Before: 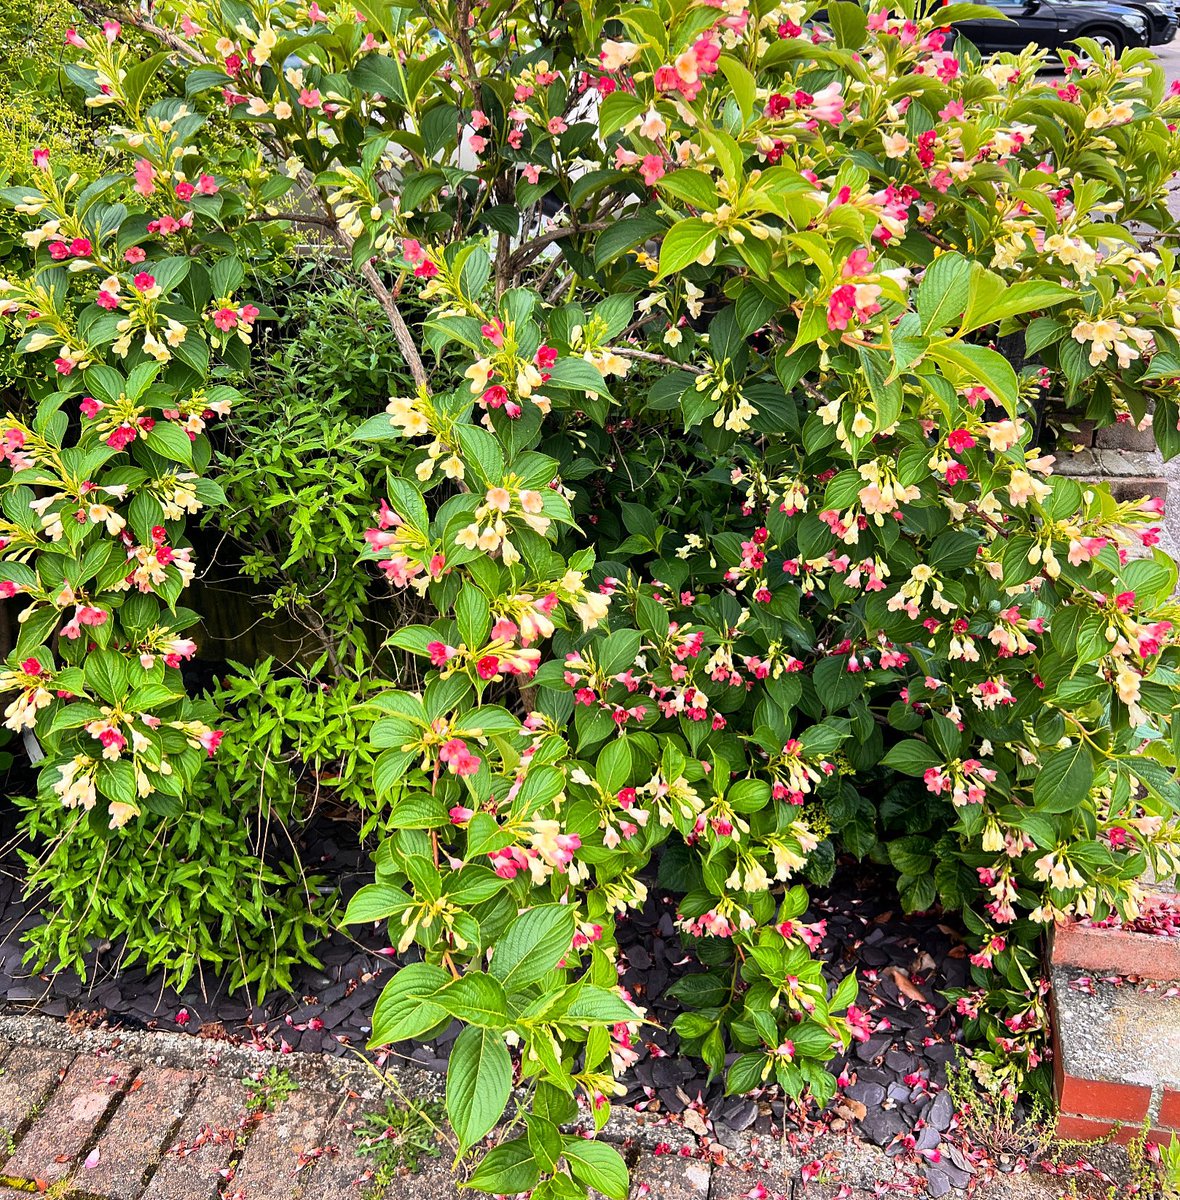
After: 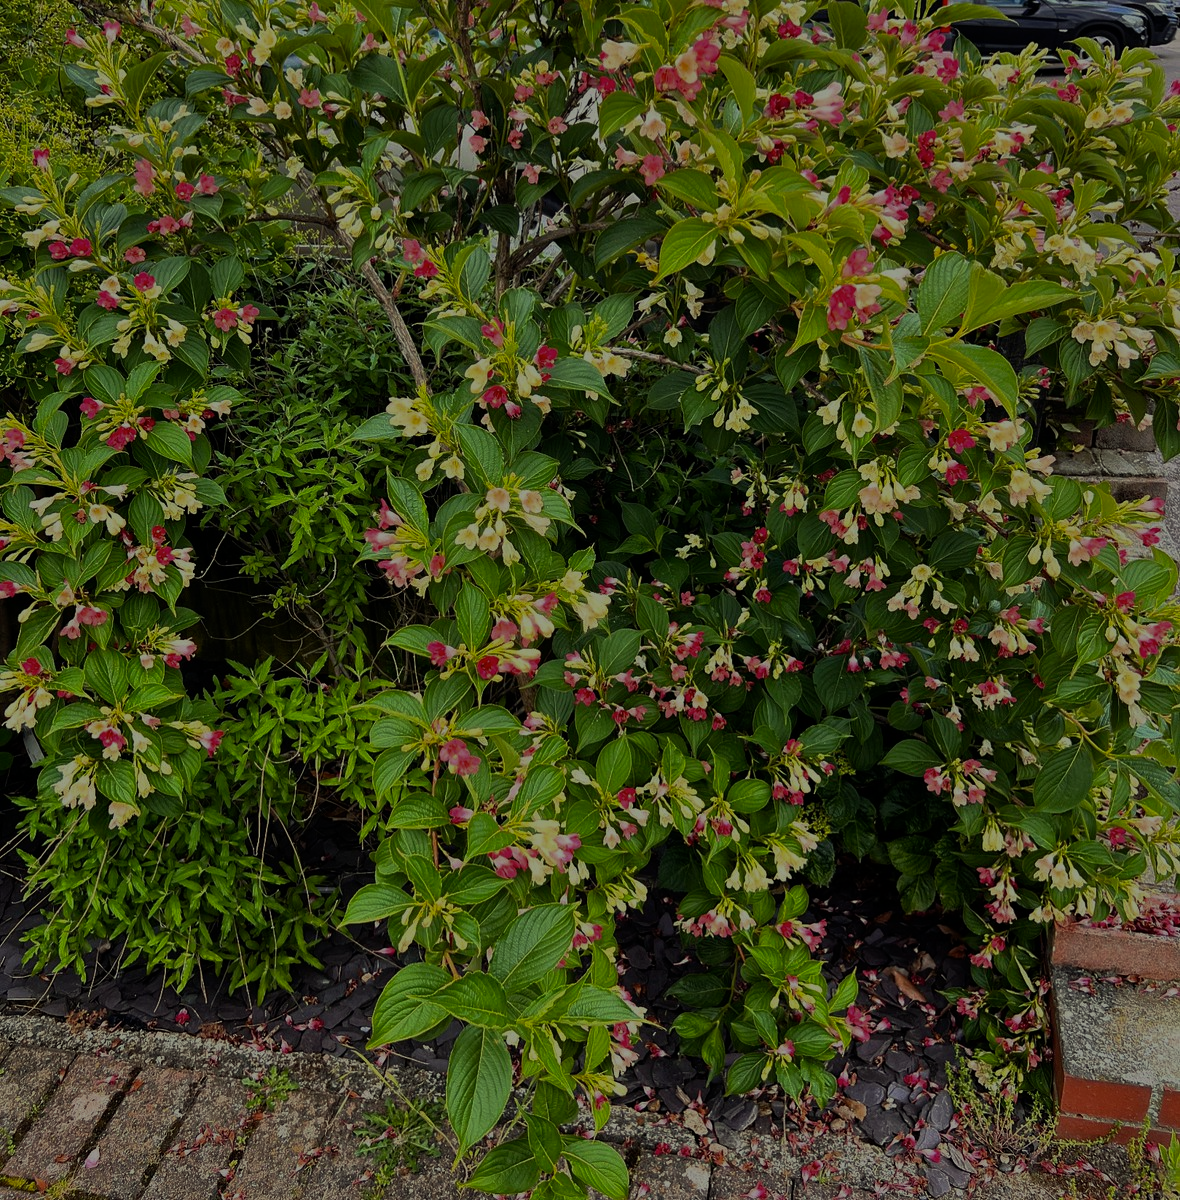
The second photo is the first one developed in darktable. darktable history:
tone equalizer: -8 EV -2 EV, -7 EV -1.98 EV, -6 EV -1.97 EV, -5 EV -1.98 EV, -4 EV -1.97 EV, -3 EV -1.97 EV, -2 EV -2 EV, -1 EV -1.61 EV, +0 EV -1.99 EV, edges refinement/feathering 500, mask exposure compensation -1.57 EV, preserve details no
color correction: highlights a* -5.81, highlights b* 10.99
